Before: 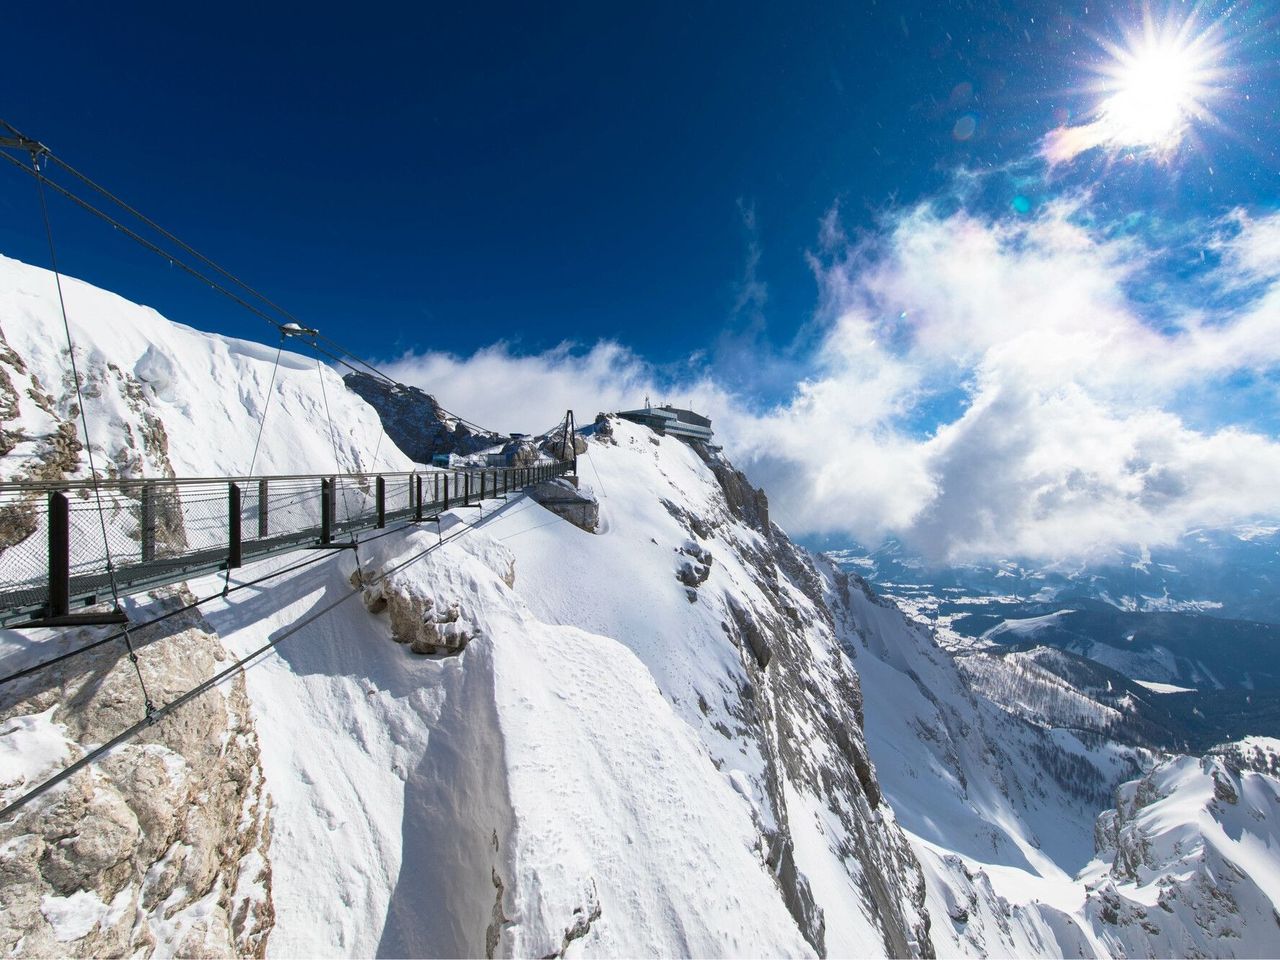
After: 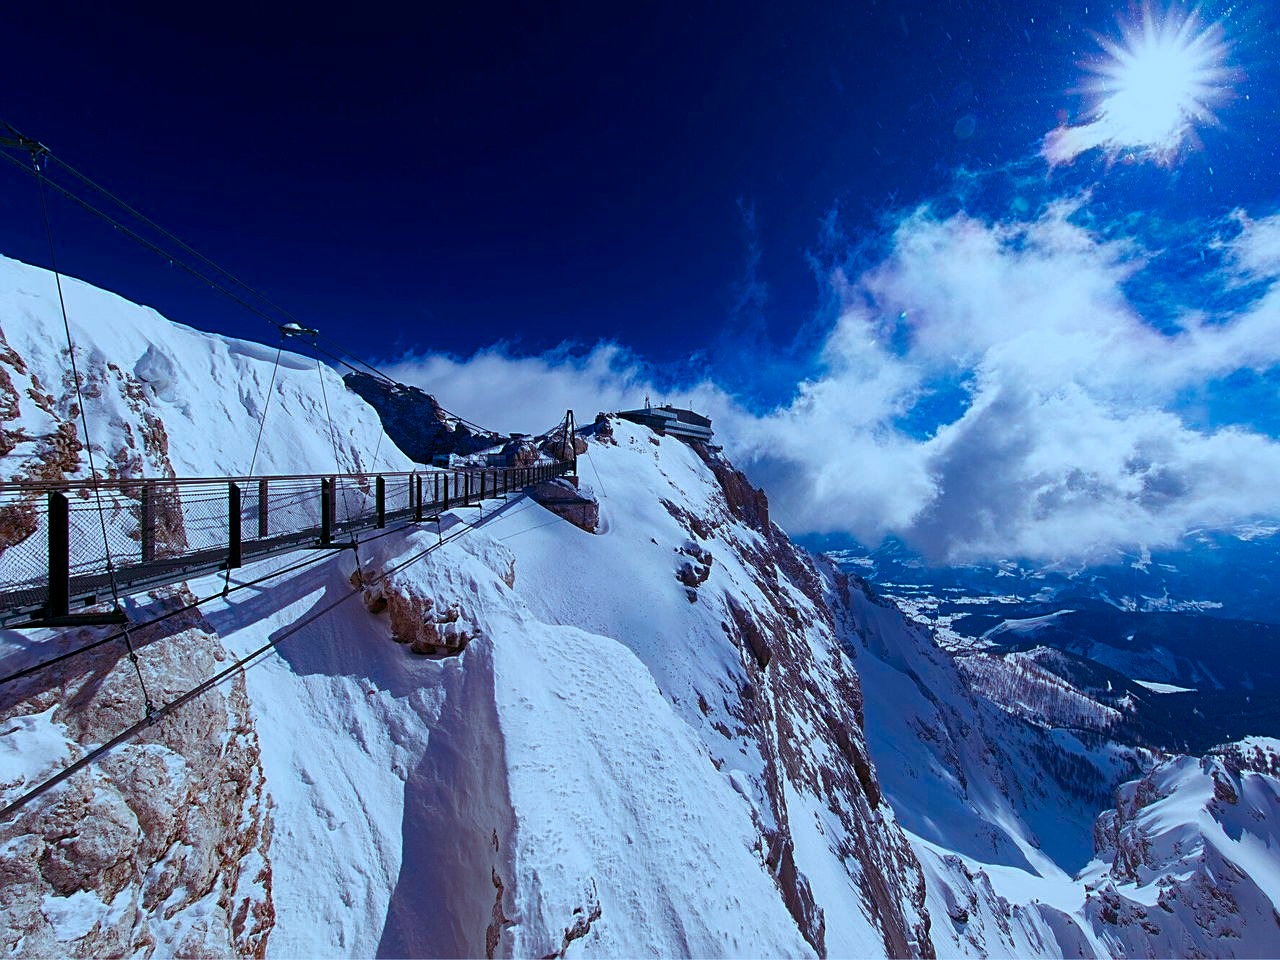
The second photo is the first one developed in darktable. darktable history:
color balance rgb: shadows lift › luminance -7.7%, shadows lift › chroma 2.13%, shadows lift › hue 165.27°, power › luminance -7.77%, power › chroma 1.34%, power › hue 330.55°, highlights gain › luminance -33.33%, highlights gain › chroma 5.68%, highlights gain › hue 217.2°, global offset › luminance -0.33%, global offset › chroma 0.11%, global offset › hue 165.27°, perceptual saturation grading › global saturation 27.72%, perceptual saturation grading › highlights -25%, perceptual saturation grading › mid-tones 25%, perceptual saturation grading › shadows 50%
contrast brightness saturation: brightness -0.2, saturation 0.08
white balance: red 1.188, blue 1.11
sharpen: on, module defaults
